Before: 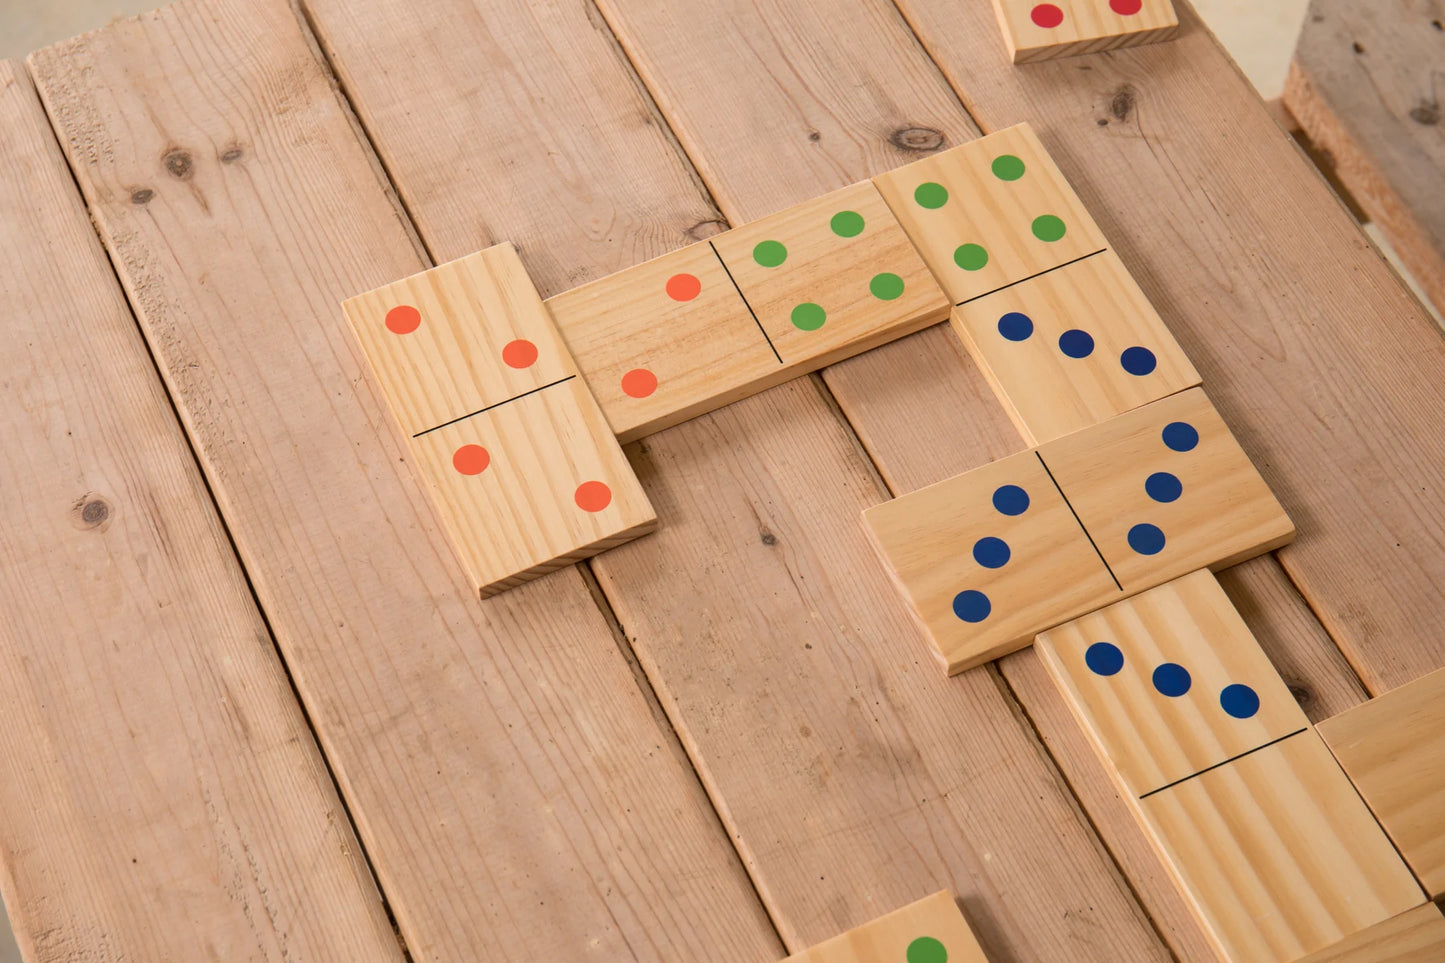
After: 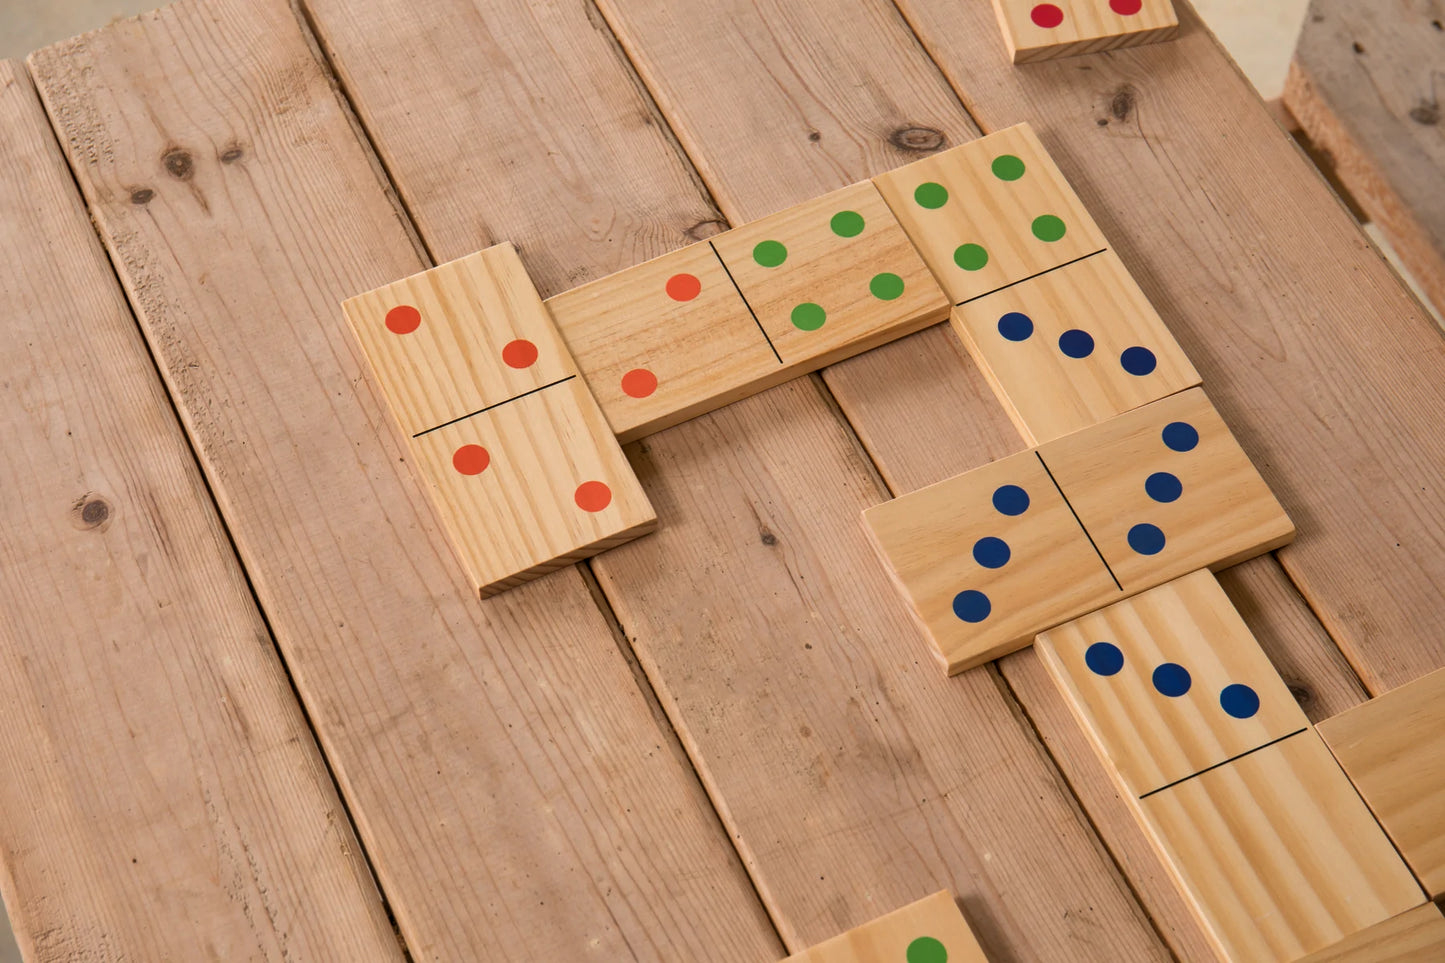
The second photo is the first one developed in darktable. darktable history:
levels: levels [0.026, 0.507, 0.987]
shadows and highlights: soften with gaussian
exposure: compensate highlight preservation false
